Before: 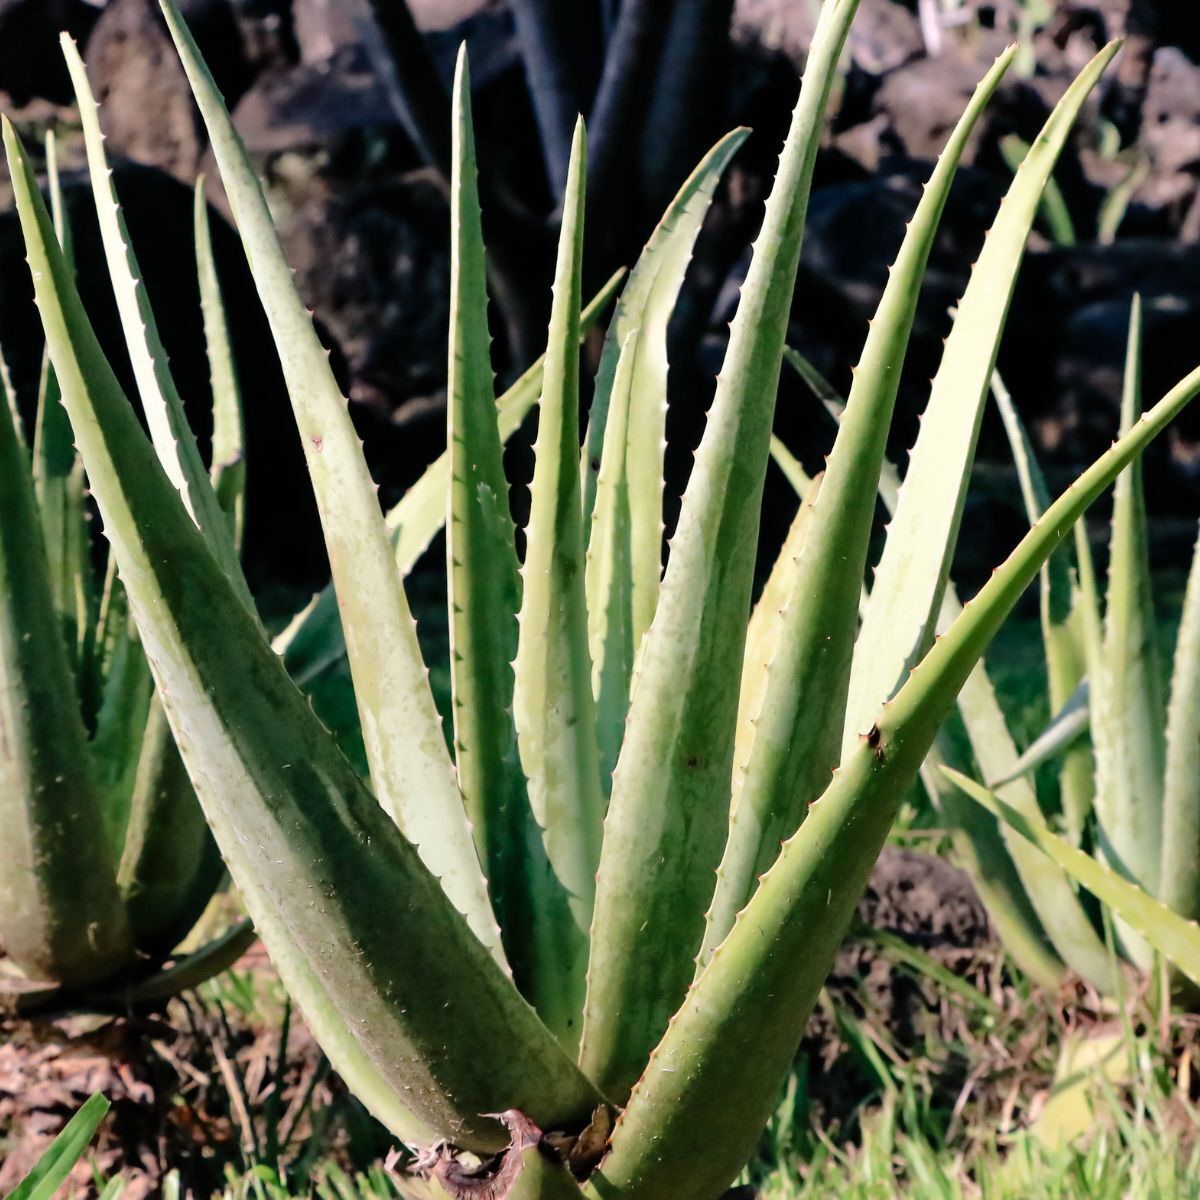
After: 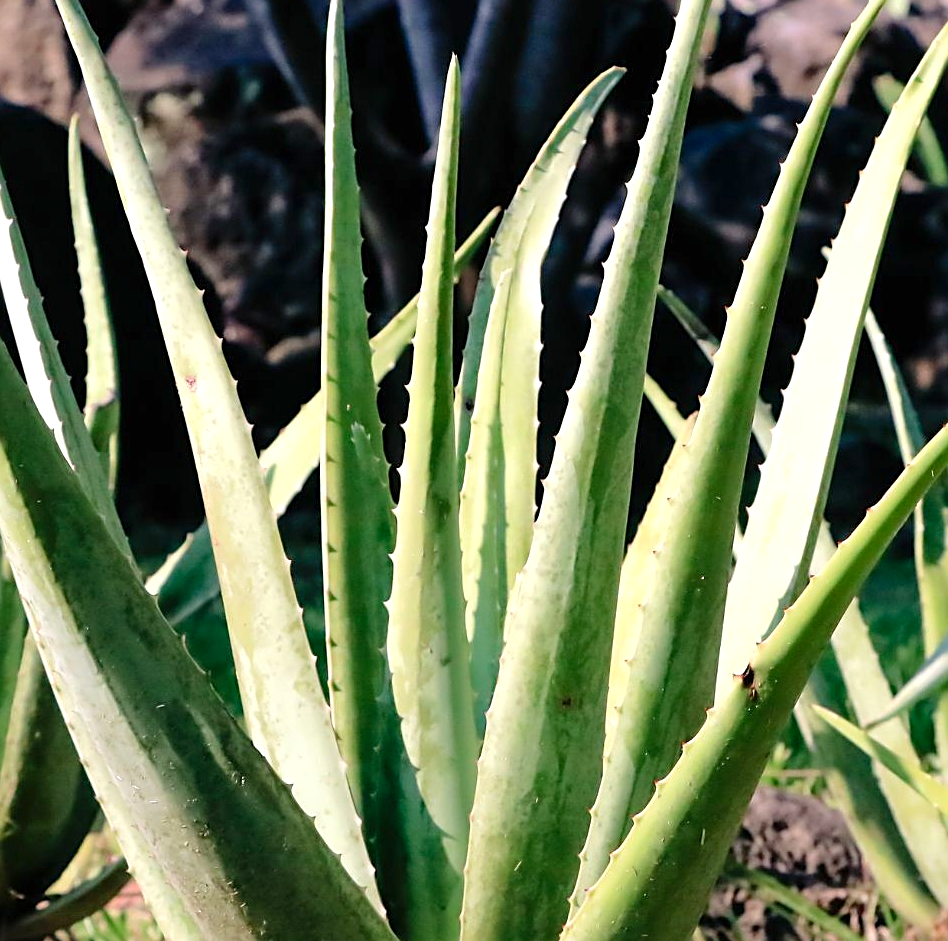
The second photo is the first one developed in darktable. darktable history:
levels: levels [0, 0.435, 0.917]
sharpen: on, module defaults
crop and rotate: left 10.558%, top 5.037%, right 10.38%, bottom 16.478%
